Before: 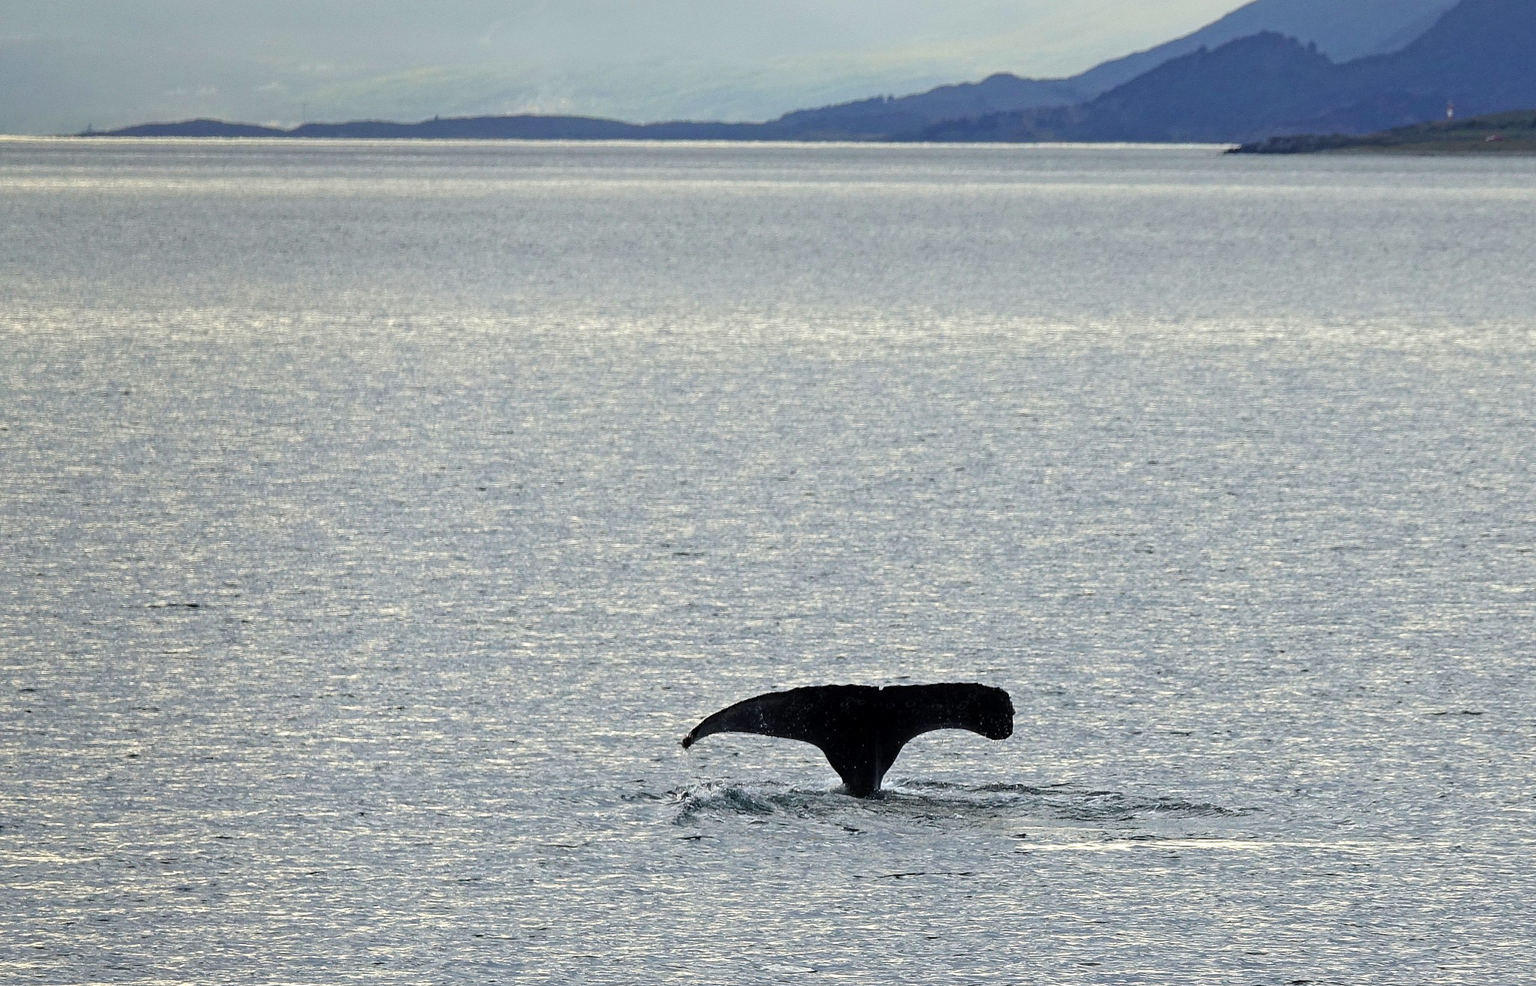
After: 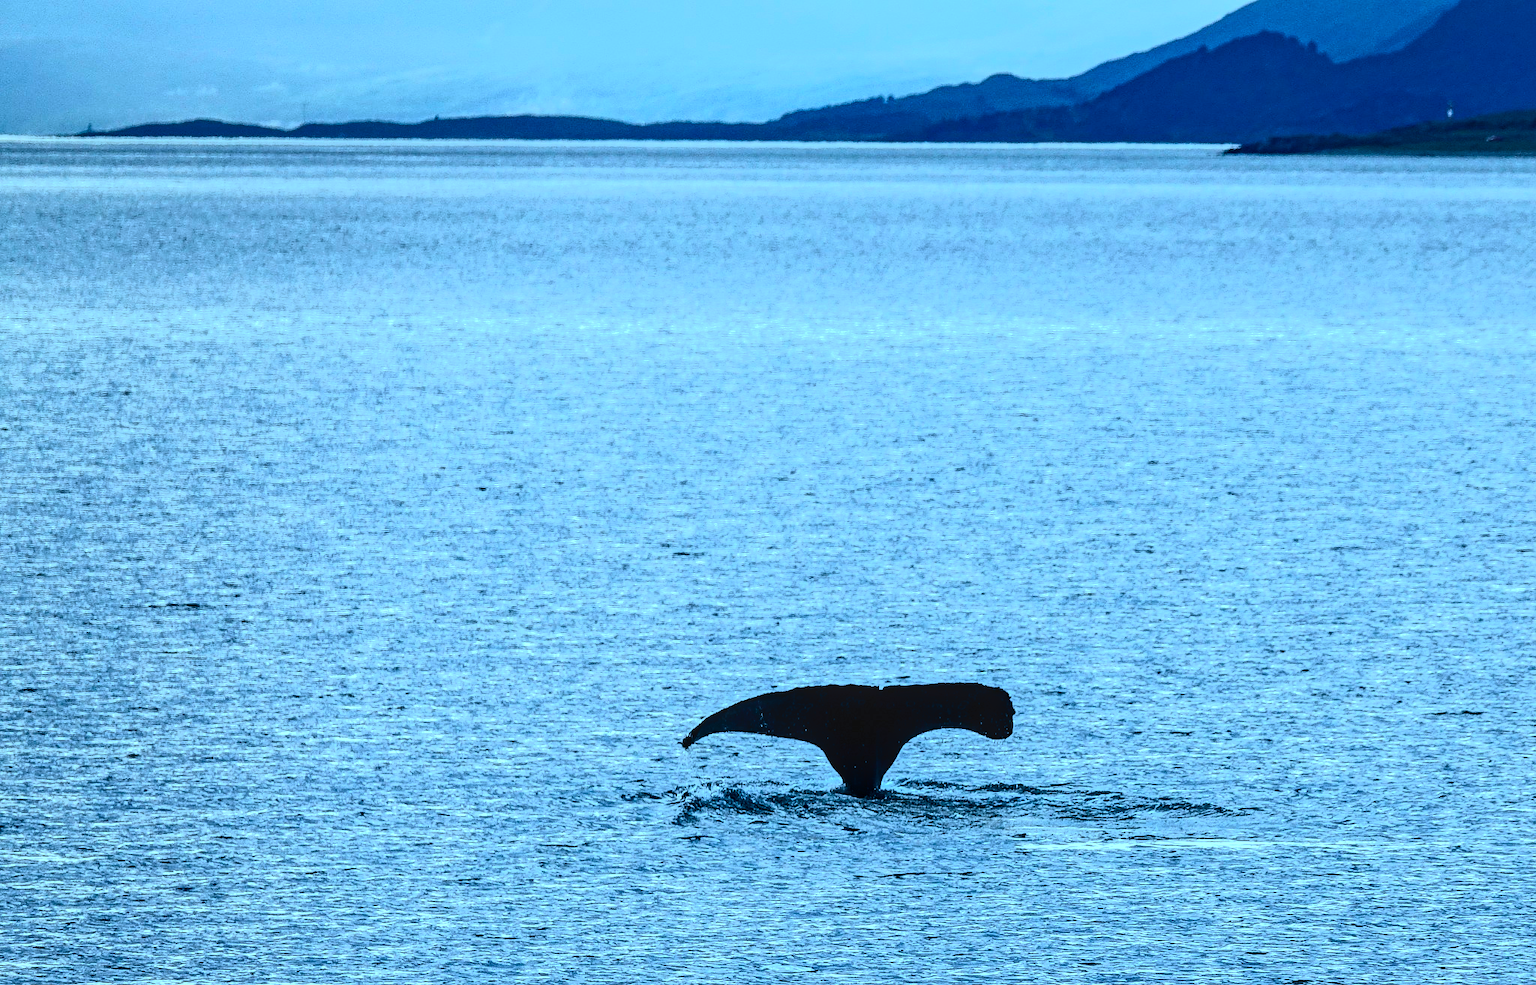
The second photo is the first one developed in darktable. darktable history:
tone curve: curves: ch0 [(0, 0) (0.003, 0.006) (0.011, 0.006) (0.025, 0.008) (0.044, 0.014) (0.069, 0.02) (0.1, 0.025) (0.136, 0.037) (0.177, 0.053) (0.224, 0.086) (0.277, 0.13) (0.335, 0.189) (0.399, 0.253) (0.468, 0.375) (0.543, 0.521) (0.623, 0.671) (0.709, 0.789) (0.801, 0.841) (0.898, 0.889) (1, 1)], color space Lab, independent channels, preserve colors none
color calibration: illuminant custom, x 0.433, y 0.394, temperature 3138.42 K
local contrast: on, module defaults
